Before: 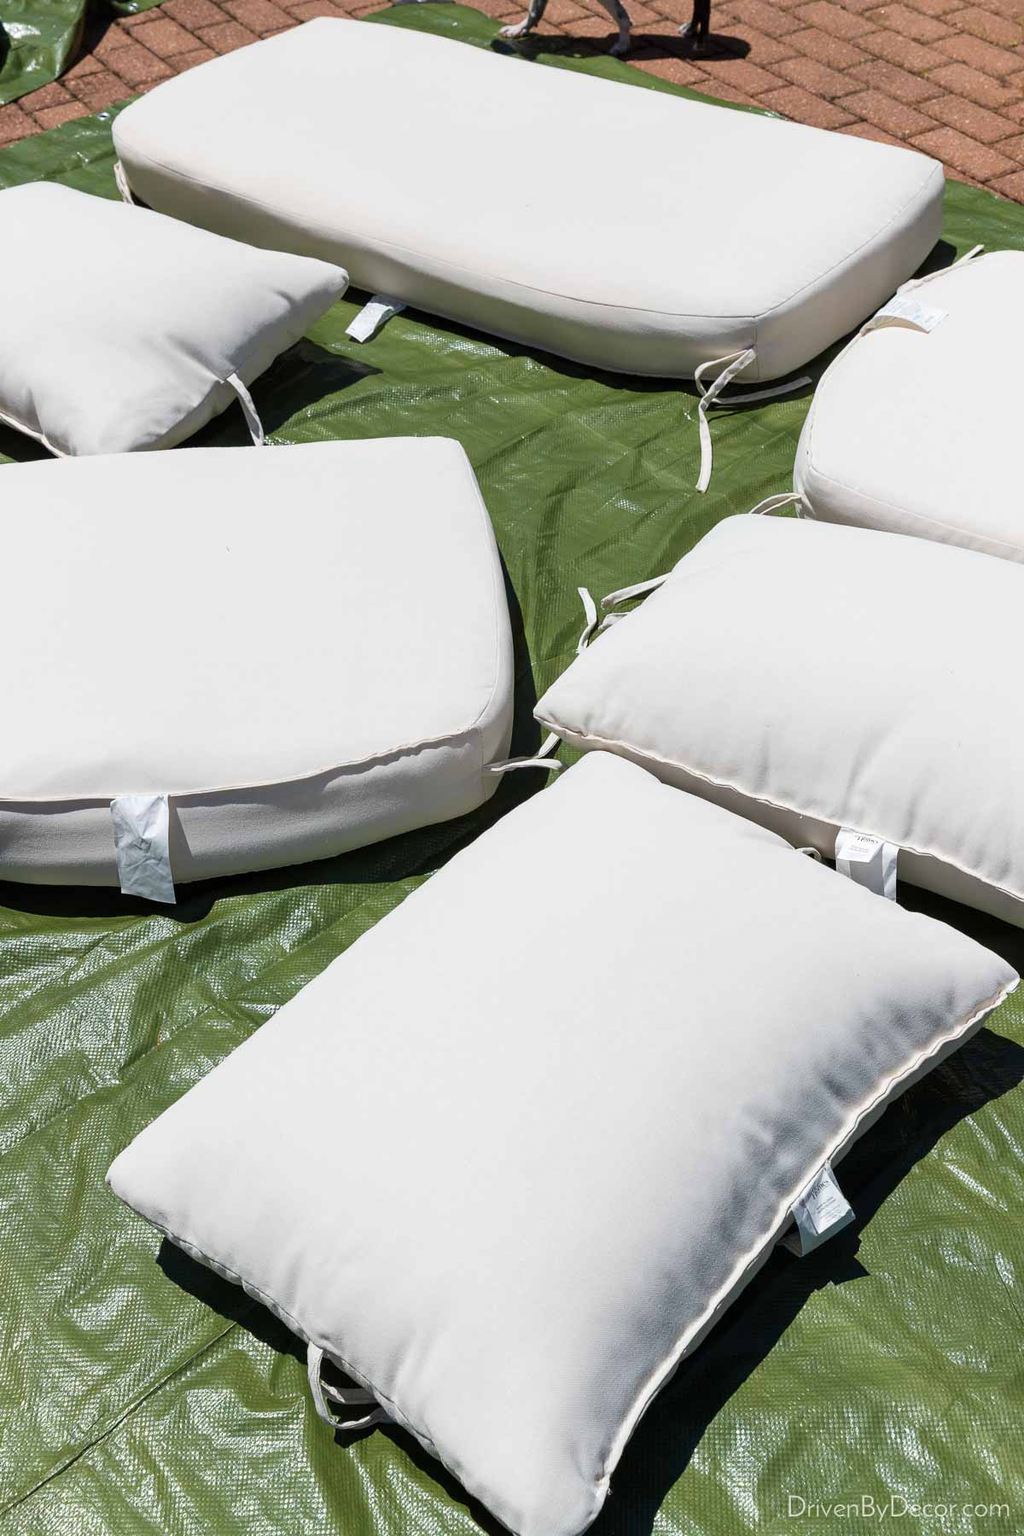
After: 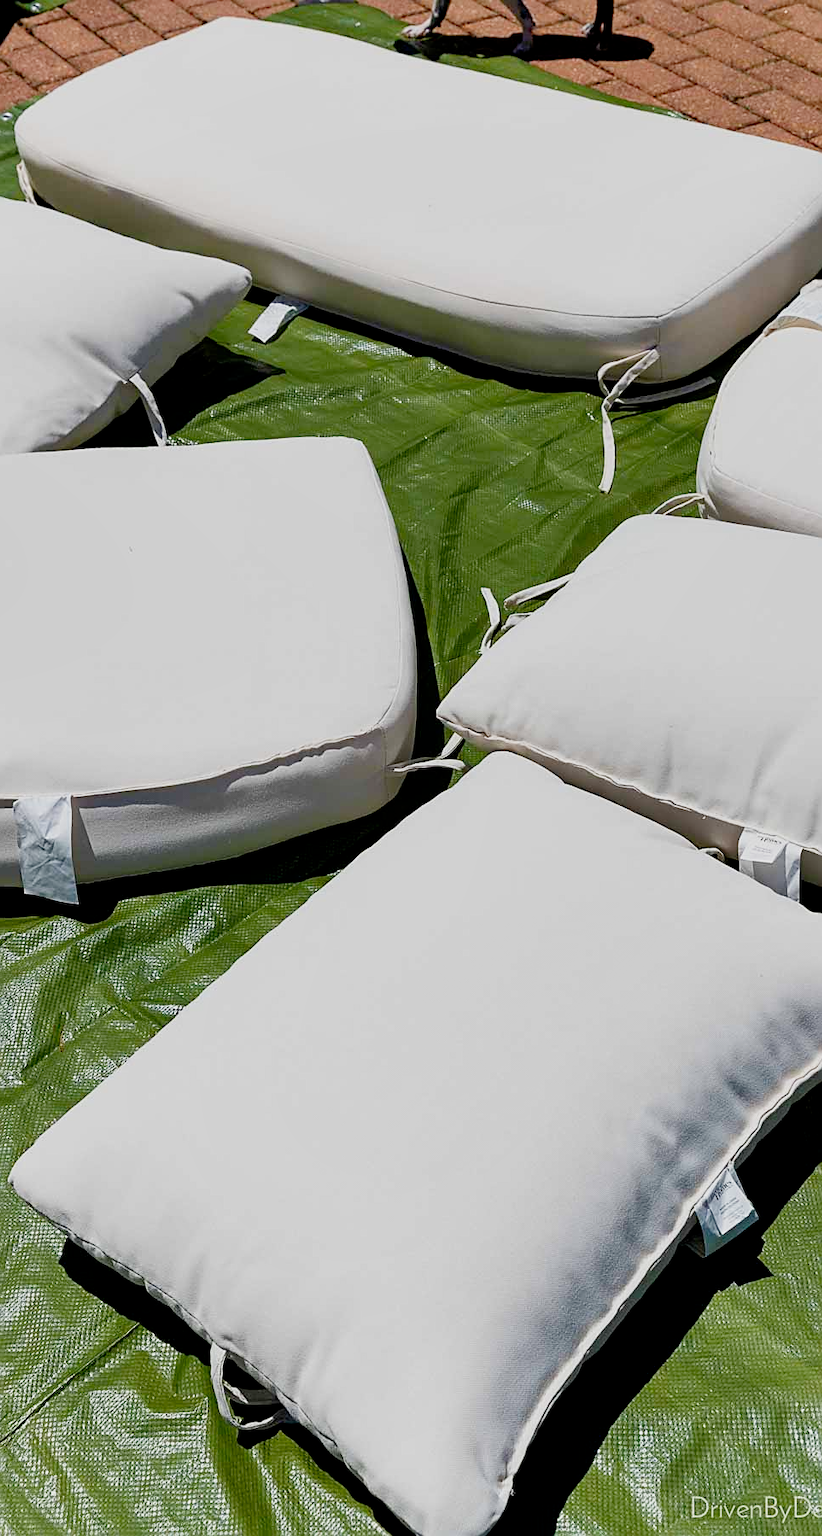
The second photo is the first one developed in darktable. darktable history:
crop and rotate: left 9.571%, right 10.137%
shadows and highlights: radius 261.88, highlights color adjustment 72.88%, soften with gaussian
sharpen: on, module defaults
filmic rgb: black relative exposure -7.7 EV, white relative exposure 4.42 EV, target black luminance 0%, hardness 3.75, latitude 50.86%, contrast 1.073, highlights saturation mix 9.61%, shadows ↔ highlights balance -0.214%, preserve chrominance no, color science v5 (2021), iterations of high-quality reconstruction 10
